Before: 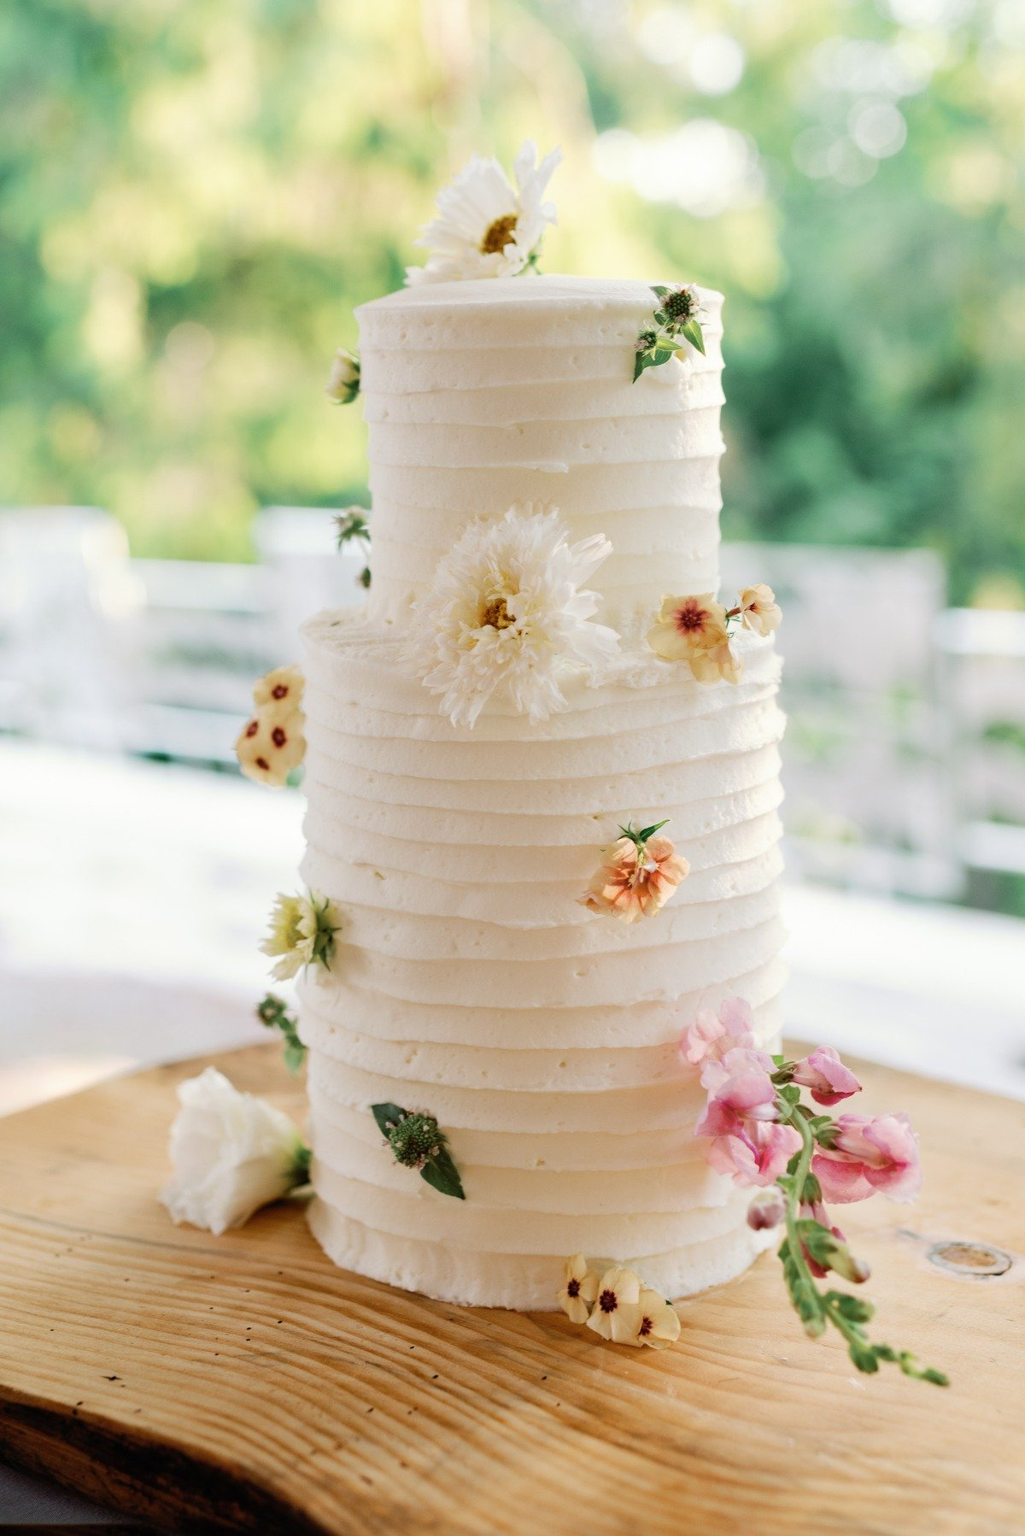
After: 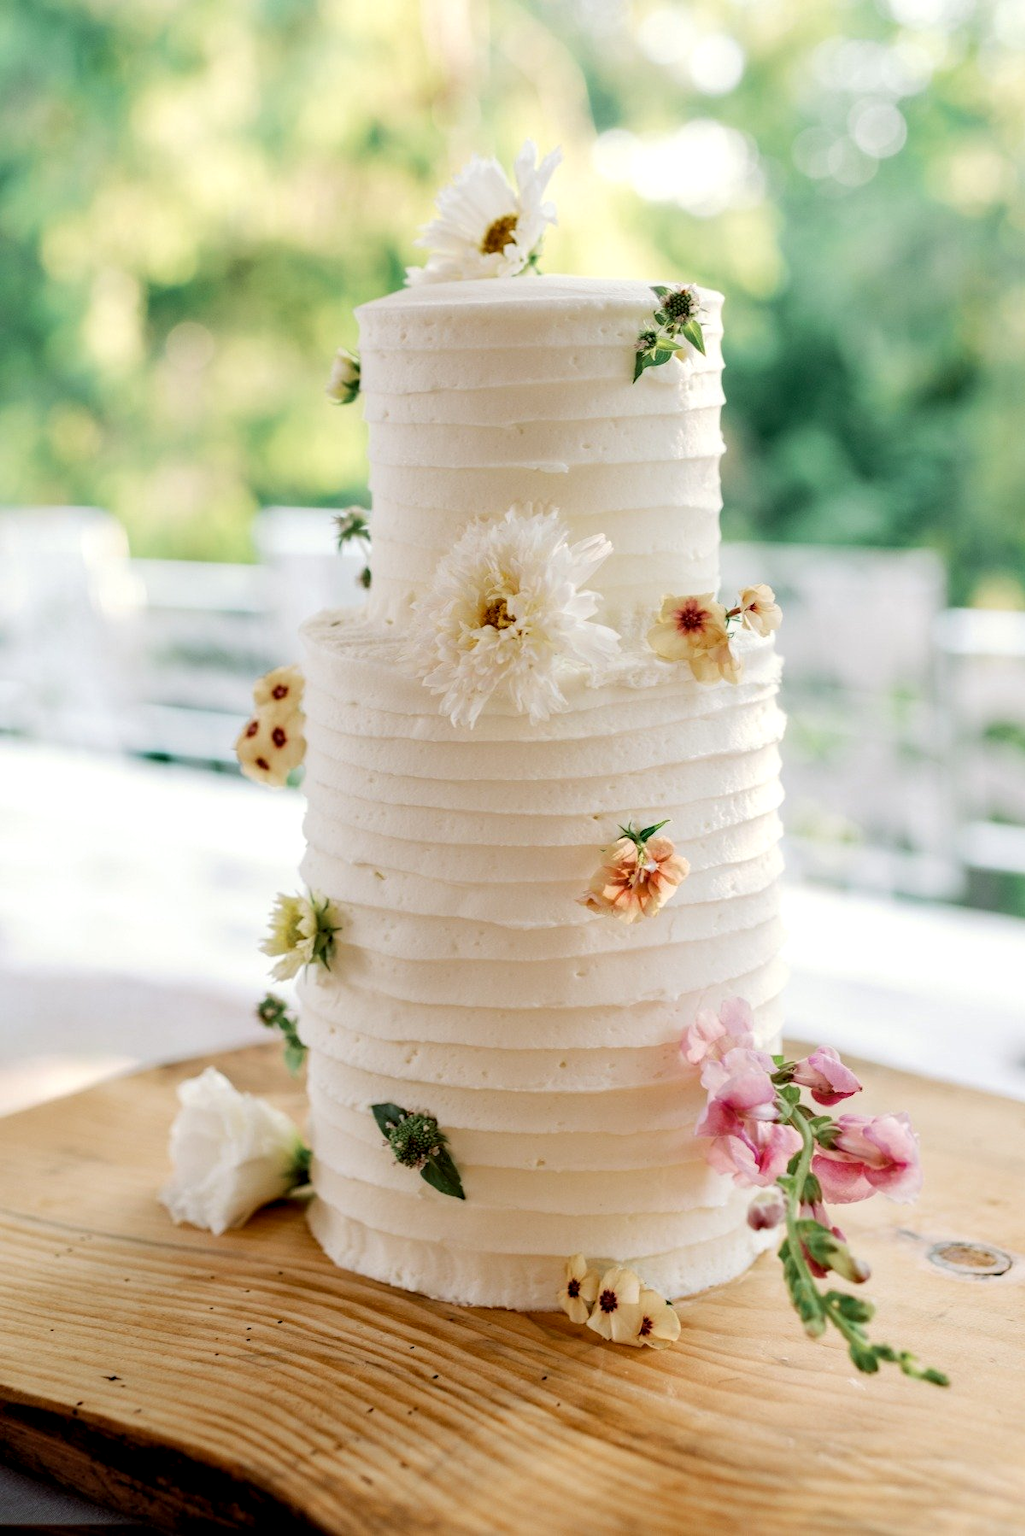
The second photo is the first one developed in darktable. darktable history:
color balance rgb: perceptual saturation grading › global saturation 0.48%, perceptual brilliance grading › global brilliance 2.857%, perceptual brilliance grading › highlights -2.701%, perceptual brilliance grading › shadows 2.781%
local contrast: shadows 95%, midtone range 0.495
